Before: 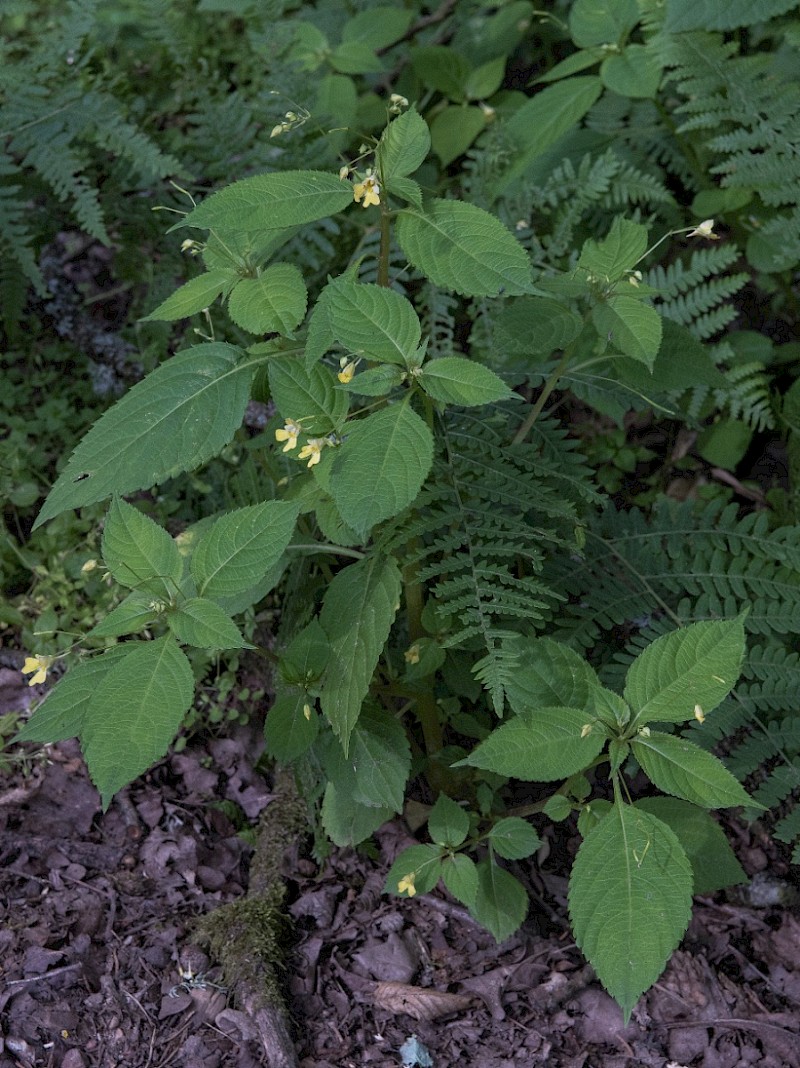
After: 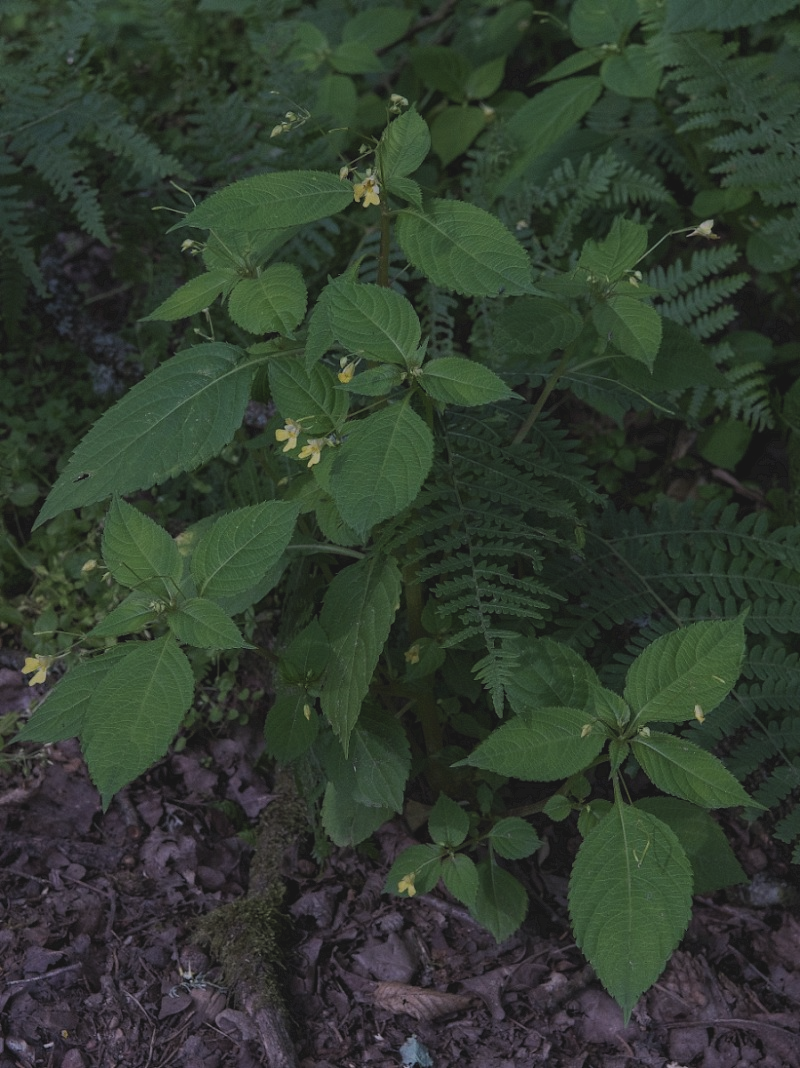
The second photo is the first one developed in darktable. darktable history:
exposure: black level correction -0.016, exposure -1.018 EV, compensate highlight preservation false
tone equalizer: on, module defaults
